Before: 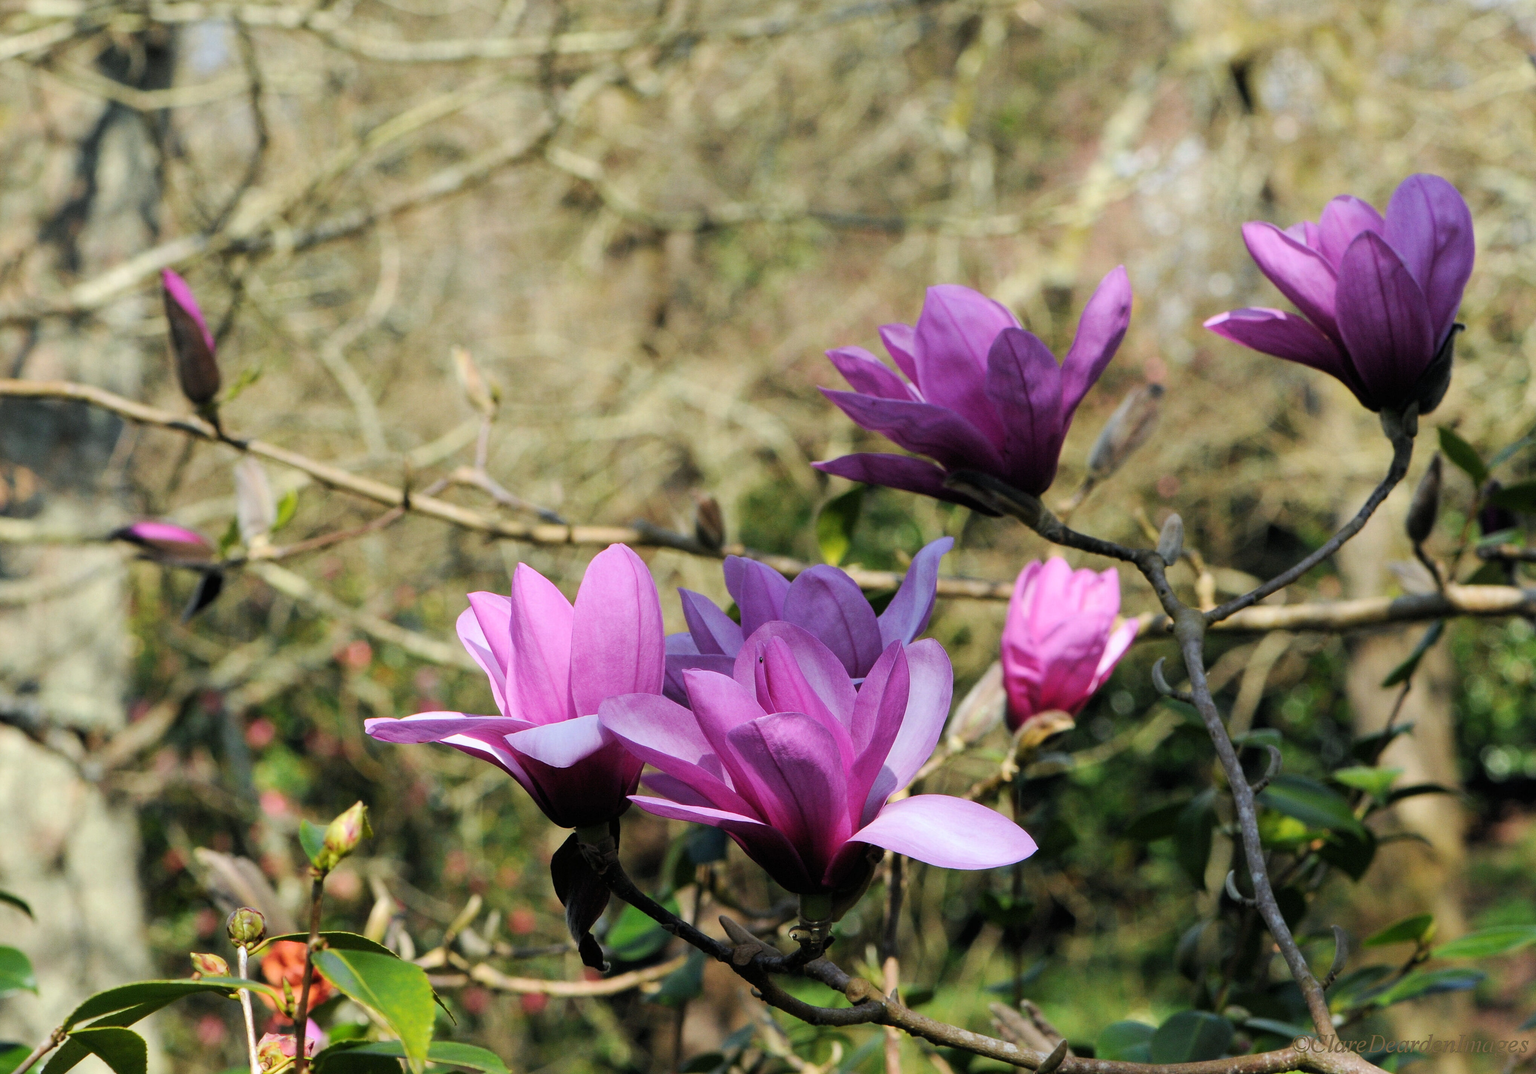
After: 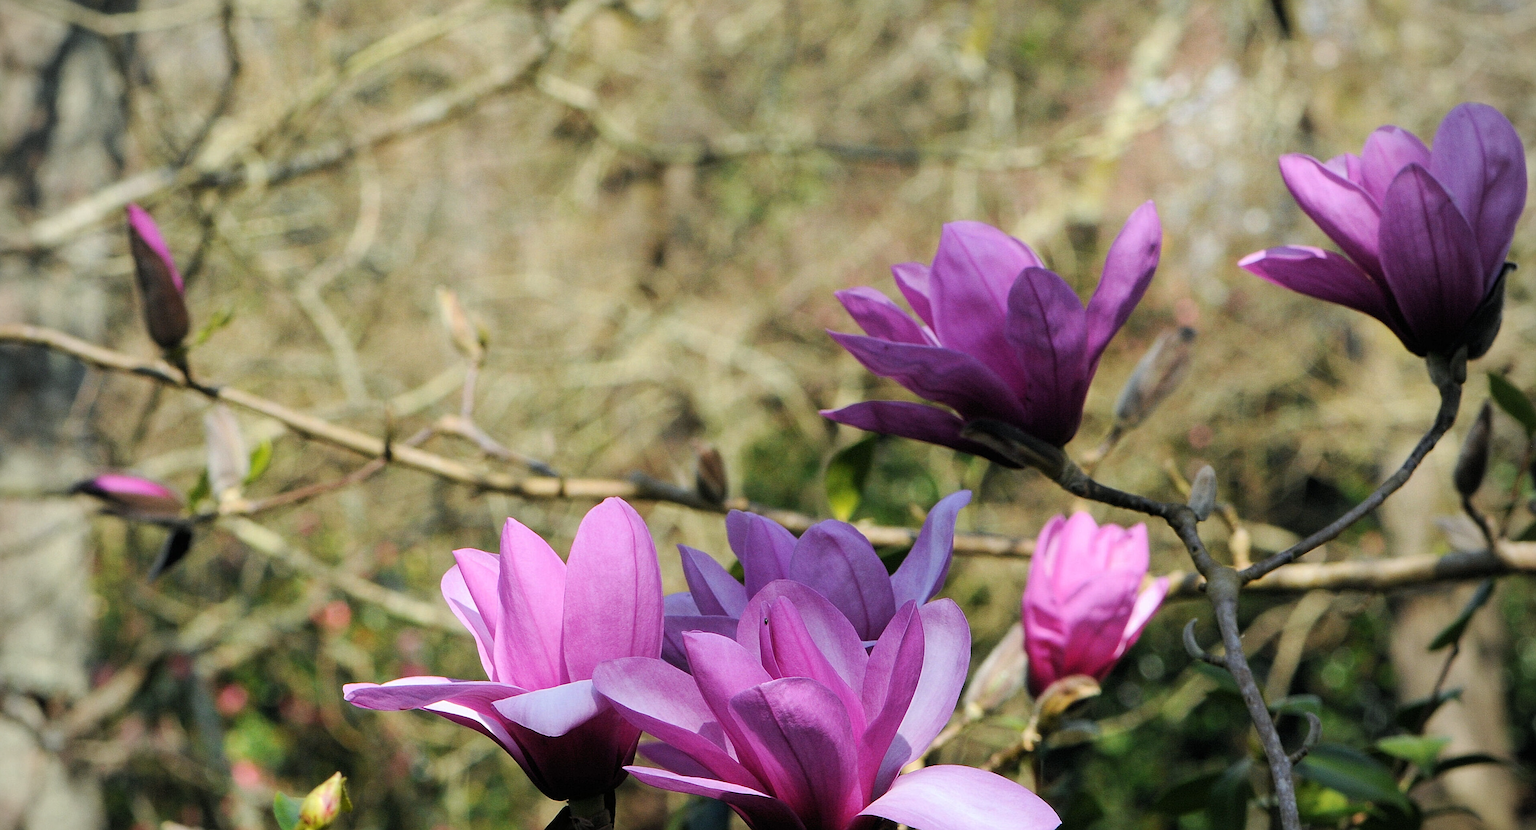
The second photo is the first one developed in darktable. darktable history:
vignetting: fall-off radius 60.66%
sharpen: radius 2.178, amount 0.379, threshold 0.013
crop: left 2.805%, top 7.256%, right 3.413%, bottom 20.241%
